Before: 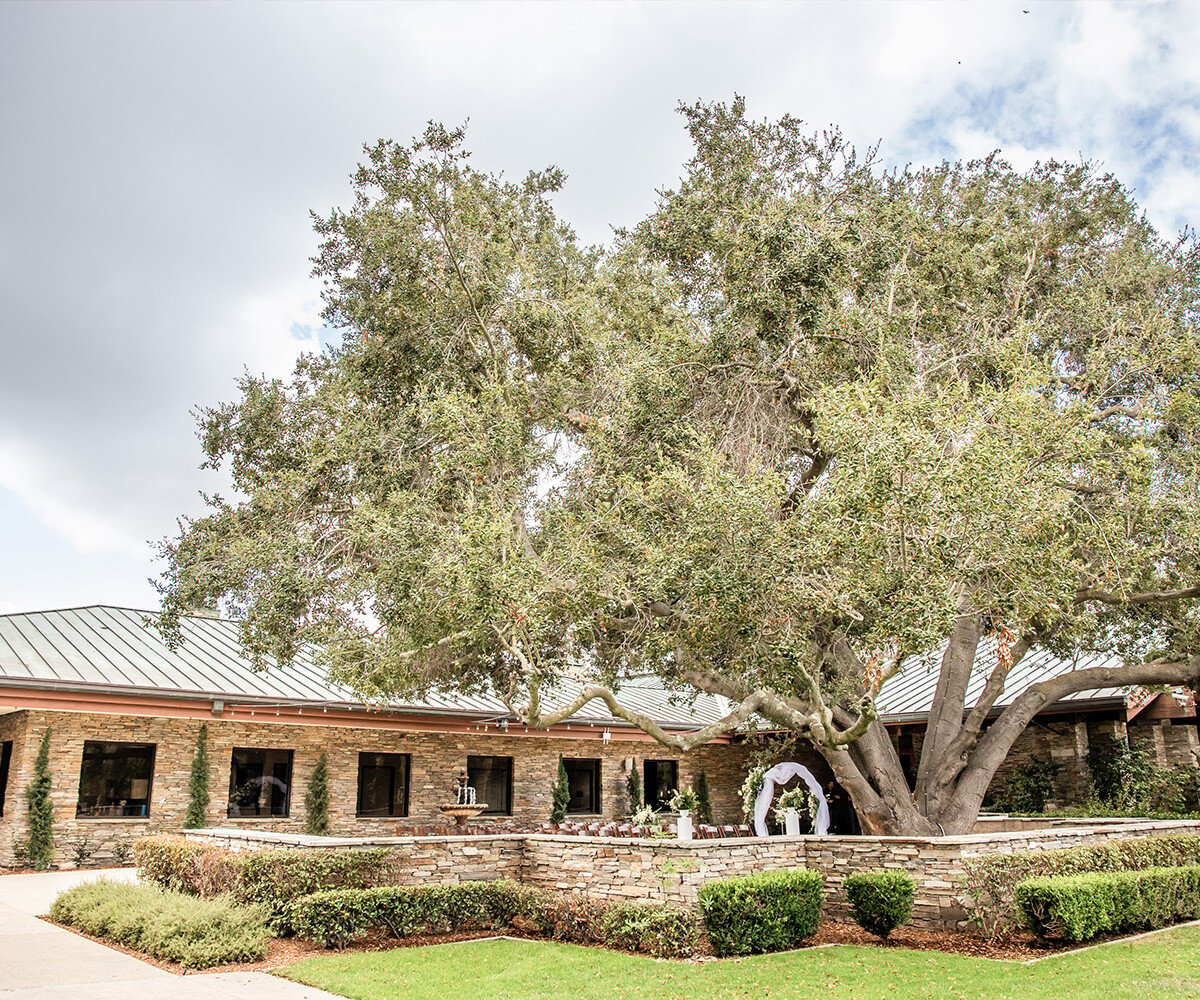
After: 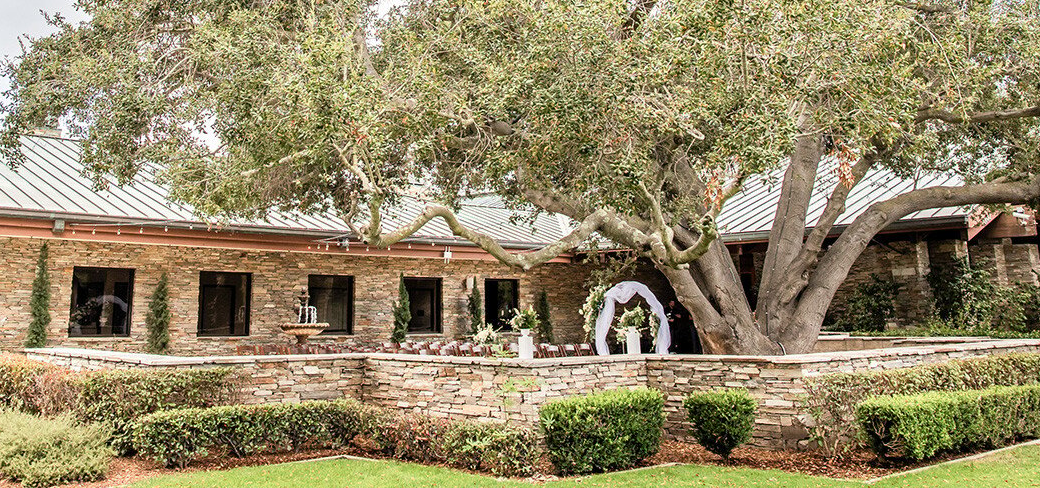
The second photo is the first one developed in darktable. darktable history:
tone equalizer: smoothing diameter 24.86%, edges refinement/feathering 6.86, preserve details guided filter
crop and rotate: left 13.274%, top 48.197%, bottom 2.916%
